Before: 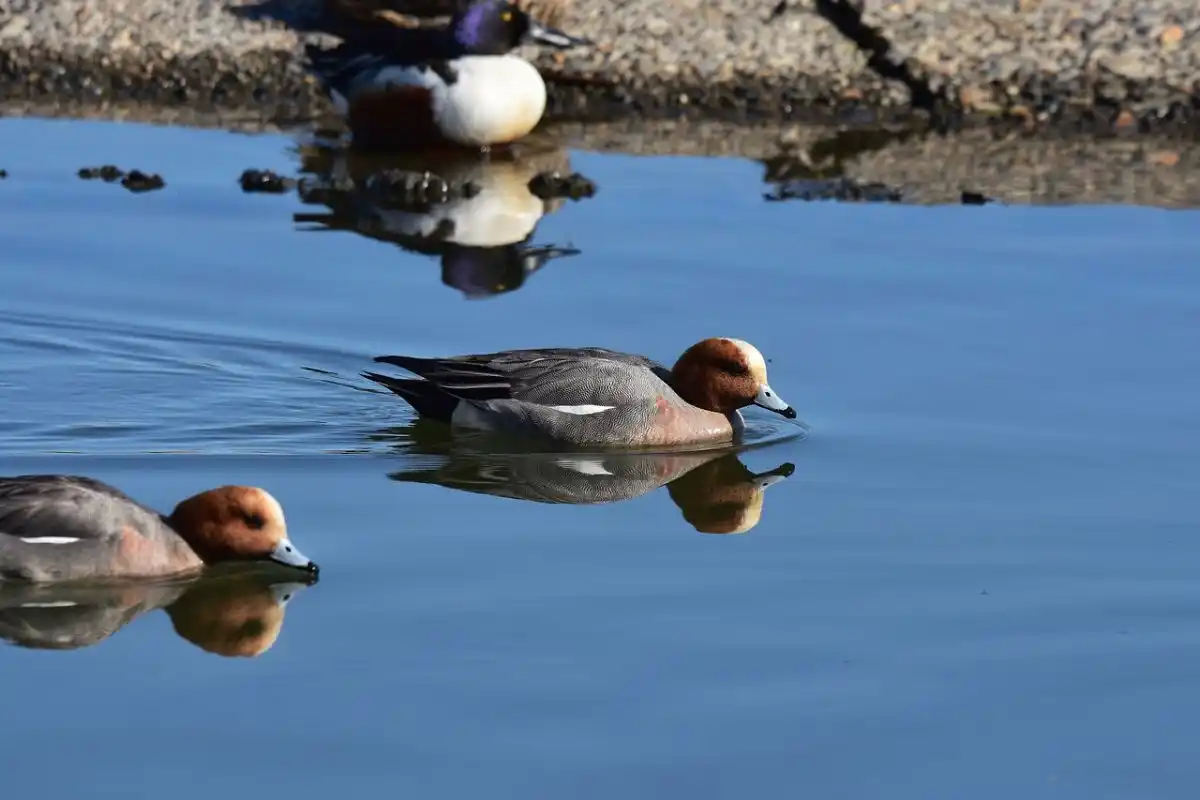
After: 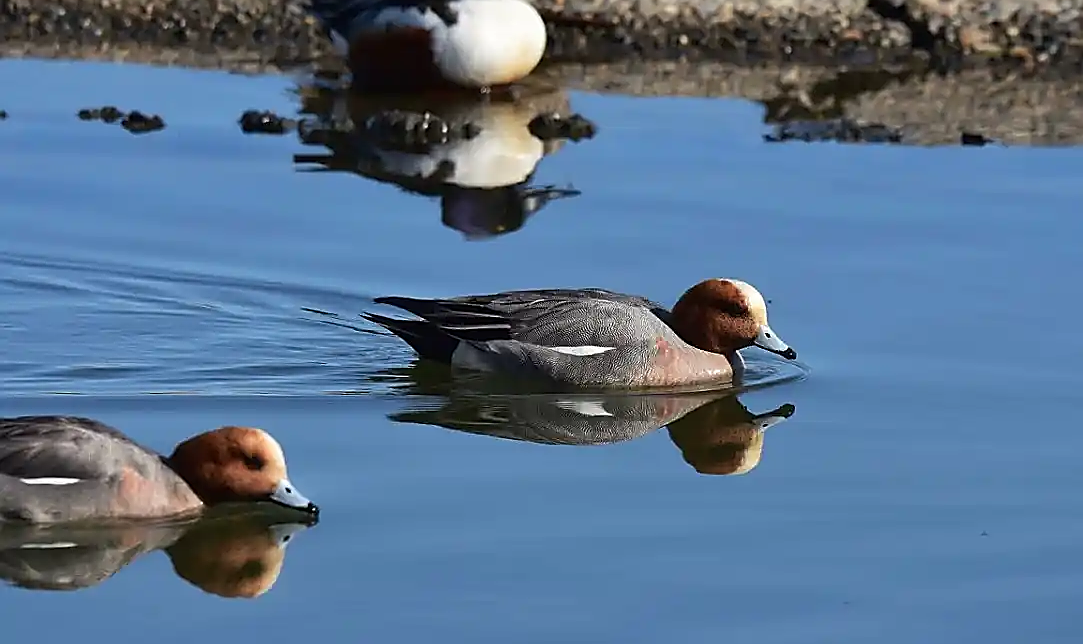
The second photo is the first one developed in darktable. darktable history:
sharpen: radius 1.4, amount 1.25, threshold 0.7
crop: top 7.49%, right 9.717%, bottom 11.943%
